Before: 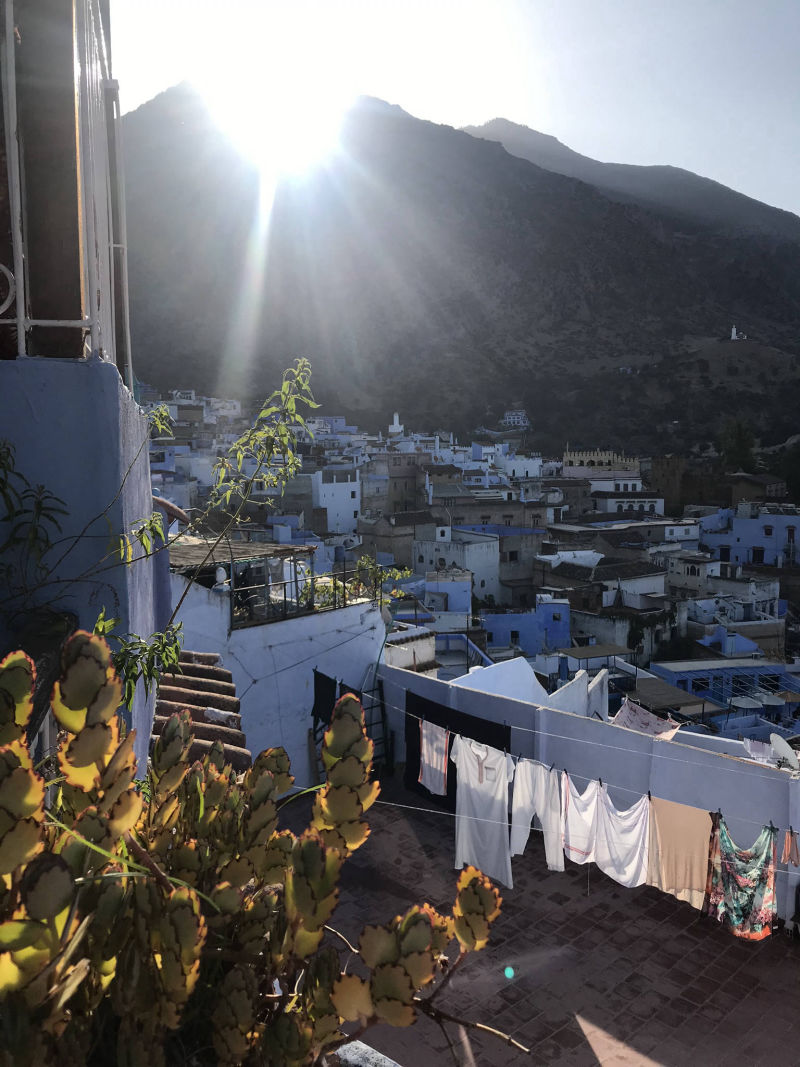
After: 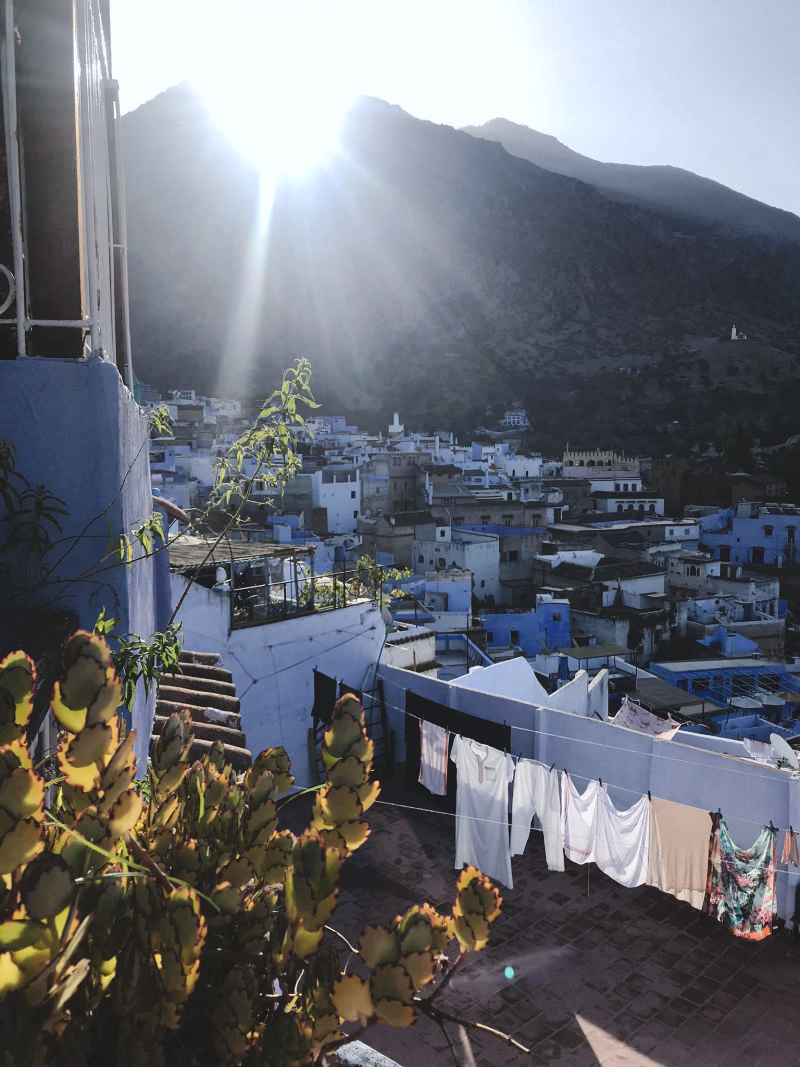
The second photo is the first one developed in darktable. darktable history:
tone curve: curves: ch0 [(0, 0) (0.003, 0.068) (0.011, 0.079) (0.025, 0.092) (0.044, 0.107) (0.069, 0.121) (0.1, 0.134) (0.136, 0.16) (0.177, 0.198) (0.224, 0.242) (0.277, 0.312) (0.335, 0.384) (0.399, 0.461) (0.468, 0.539) (0.543, 0.622) (0.623, 0.691) (0.709, 0.763) (0.801, 0.833) (0.898, 0.909) (1, 1)], preserve colors none
white balance: red 0.974, blue 1.044
